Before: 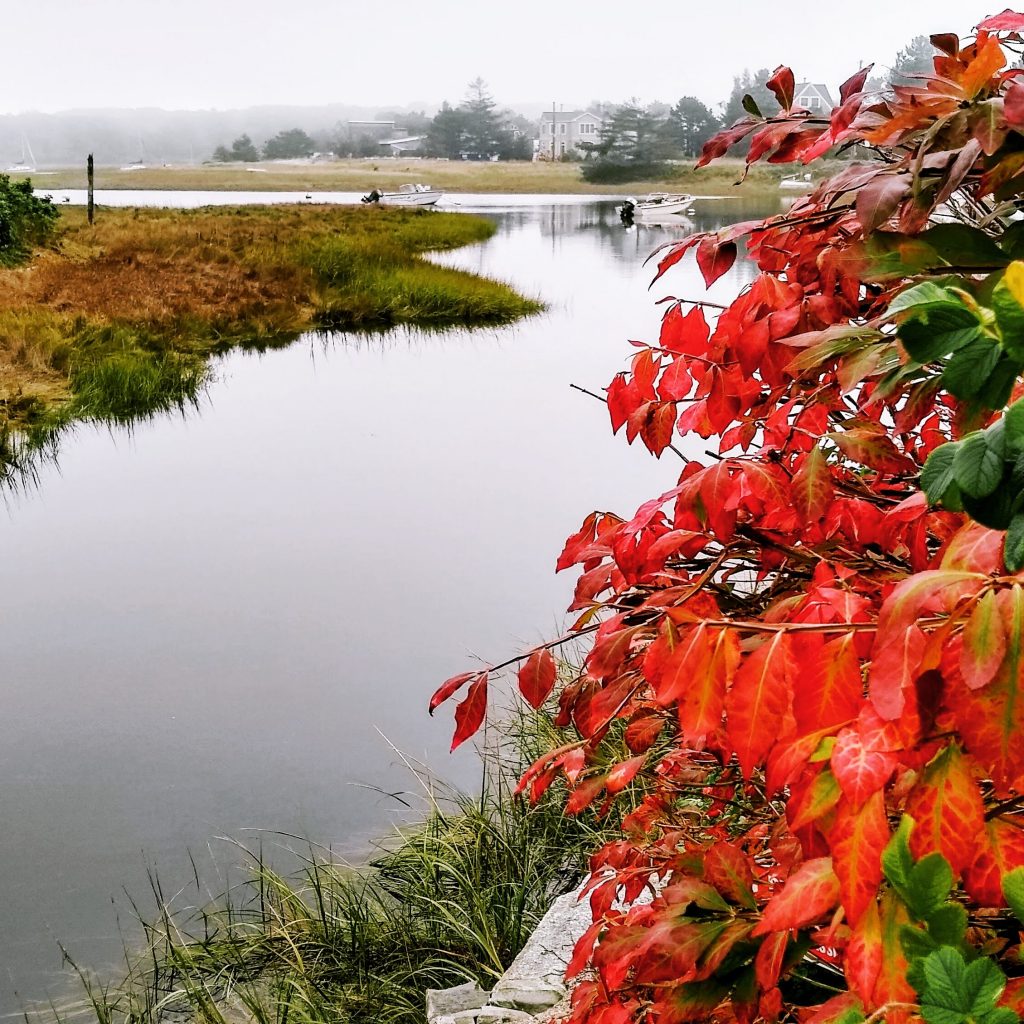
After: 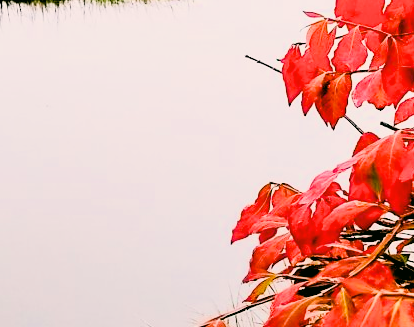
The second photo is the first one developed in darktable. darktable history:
filmic rgb: black relative exposure -4.14 EV, white relative exposure 5.1 EV, hardness 2.11, contrast 1.165
exposure: exposure 1.223 EV, compensate highlight preservation false
crop: left 31.751%, top 32.172%, right 27.8%, bottom 35.83%
color balance rgb: perceptual saturation grading › global saturation 30%, global vibrance 20%
color correction: highlights a* 4.02, highlights b* 4.98, shadows a* -7.55, shadows b* 4.98
